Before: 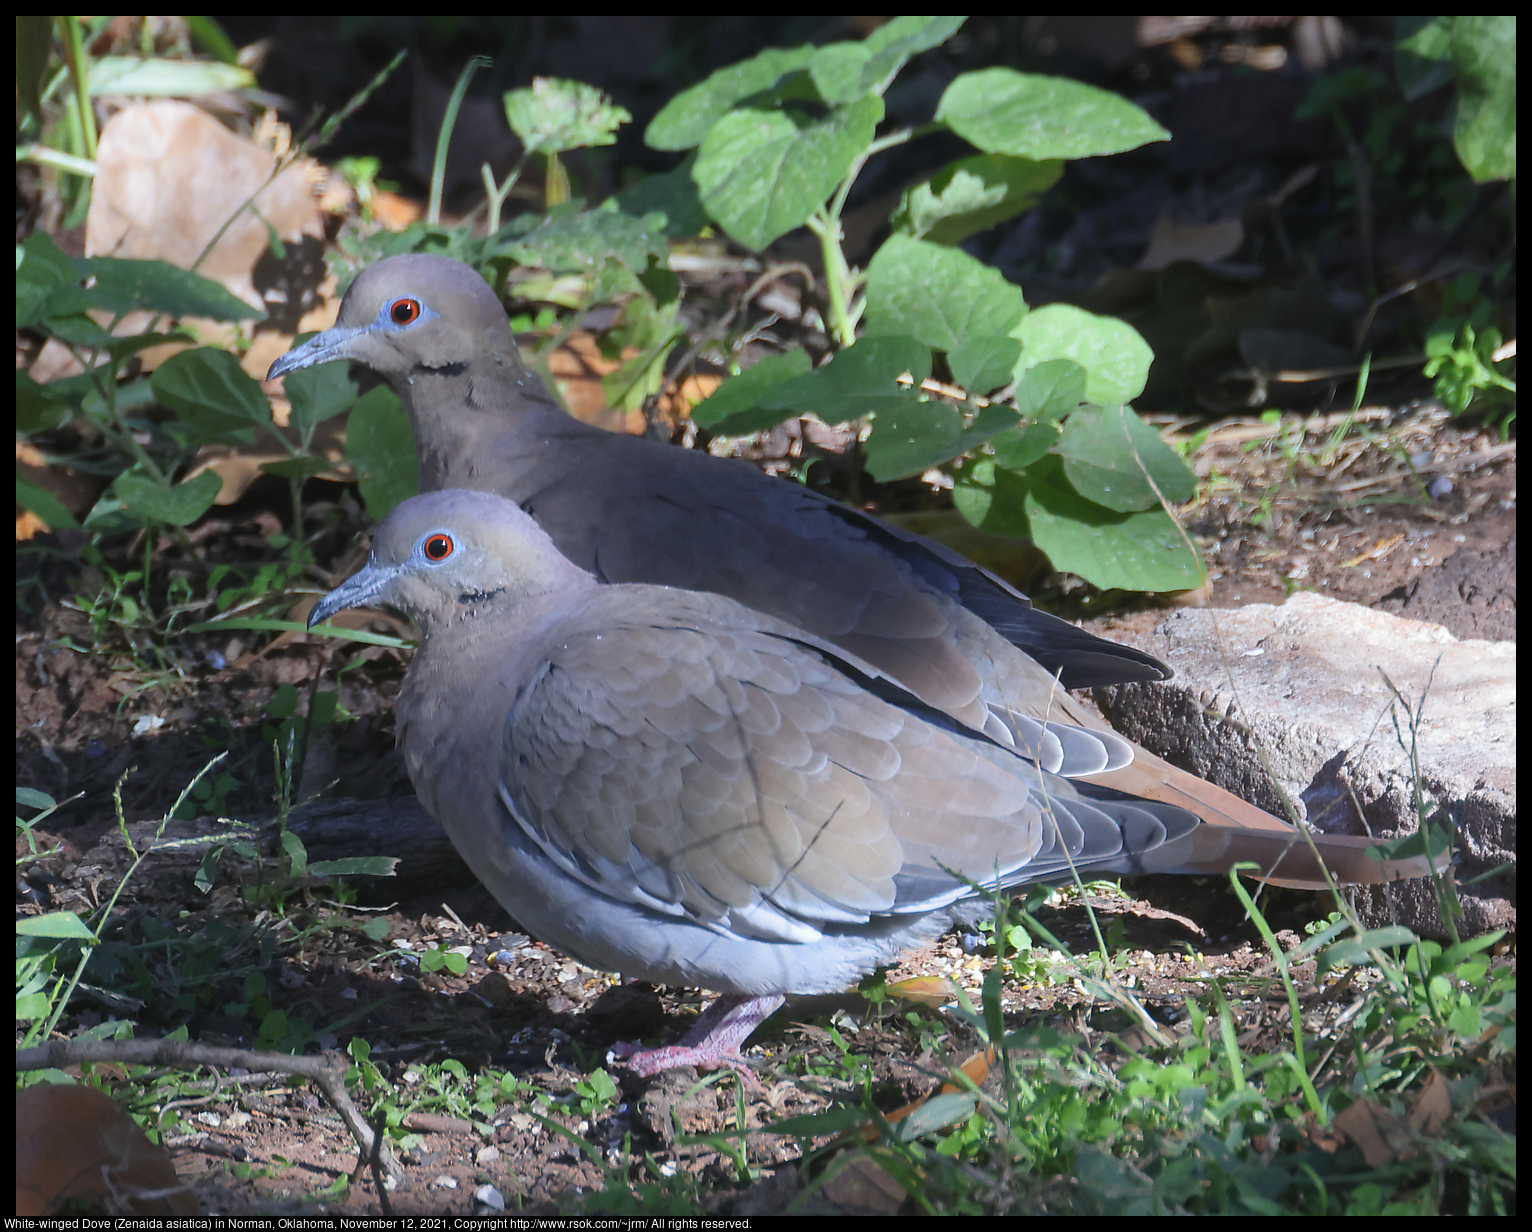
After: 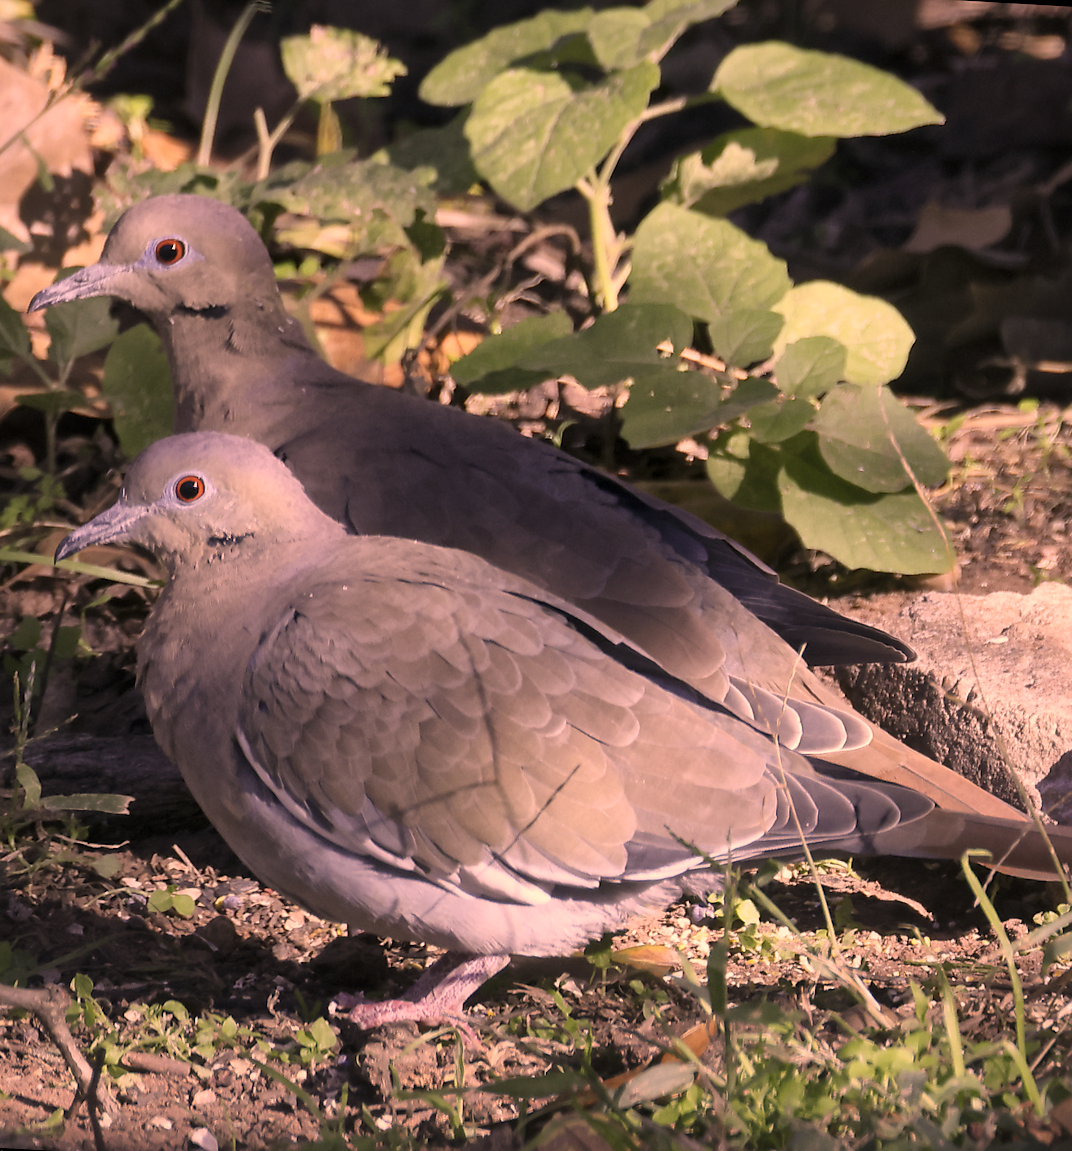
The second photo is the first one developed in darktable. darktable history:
color correction: highlights a* 39.81, highlights b* 39.81, saturation 0.692
exposure: compensate highlight preservation false
crop and rotate: angle -3.26°, left 14.213%, top 0.021%, right 10.979%, bottom 0.088%
local contrast: mode bilateral grid, contrast 20, coarseness 100, detail 150%, midtone range 0.2
